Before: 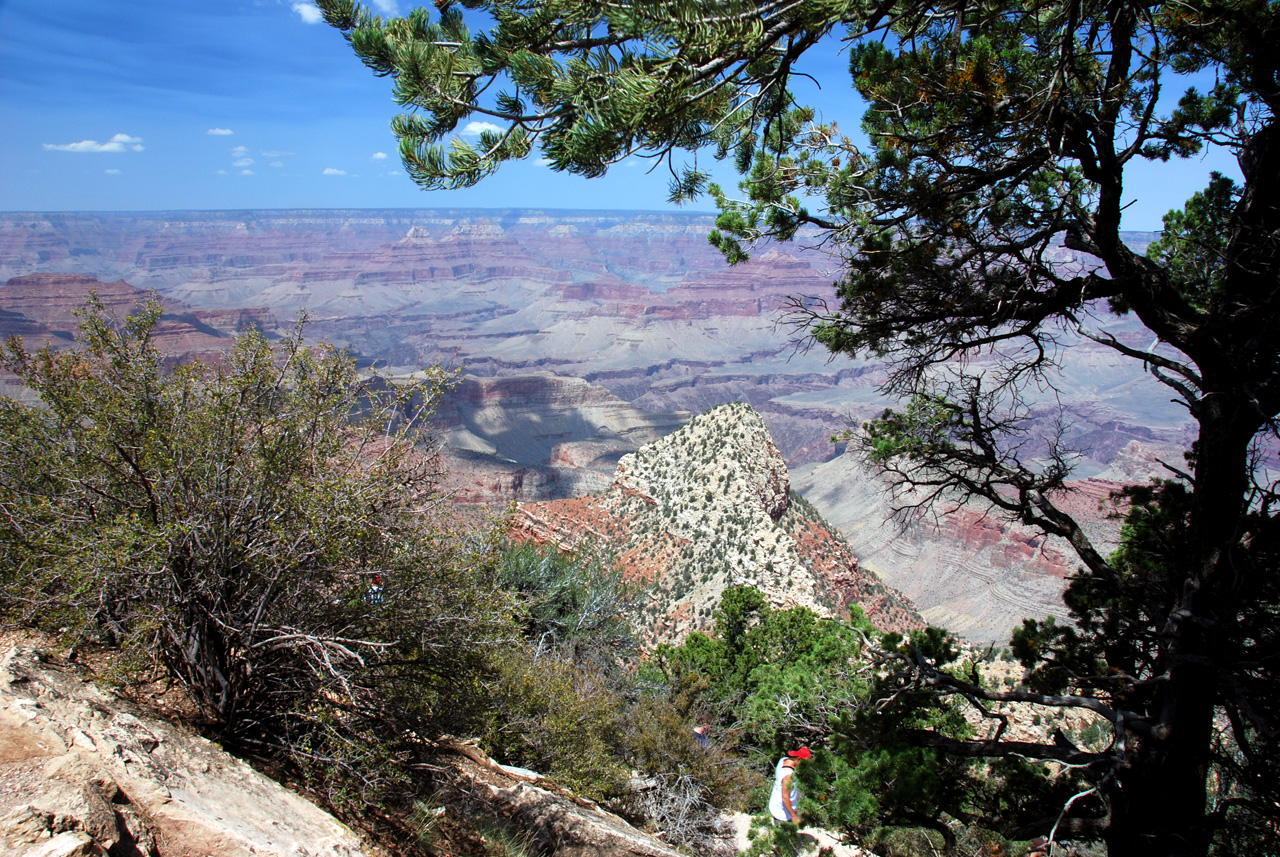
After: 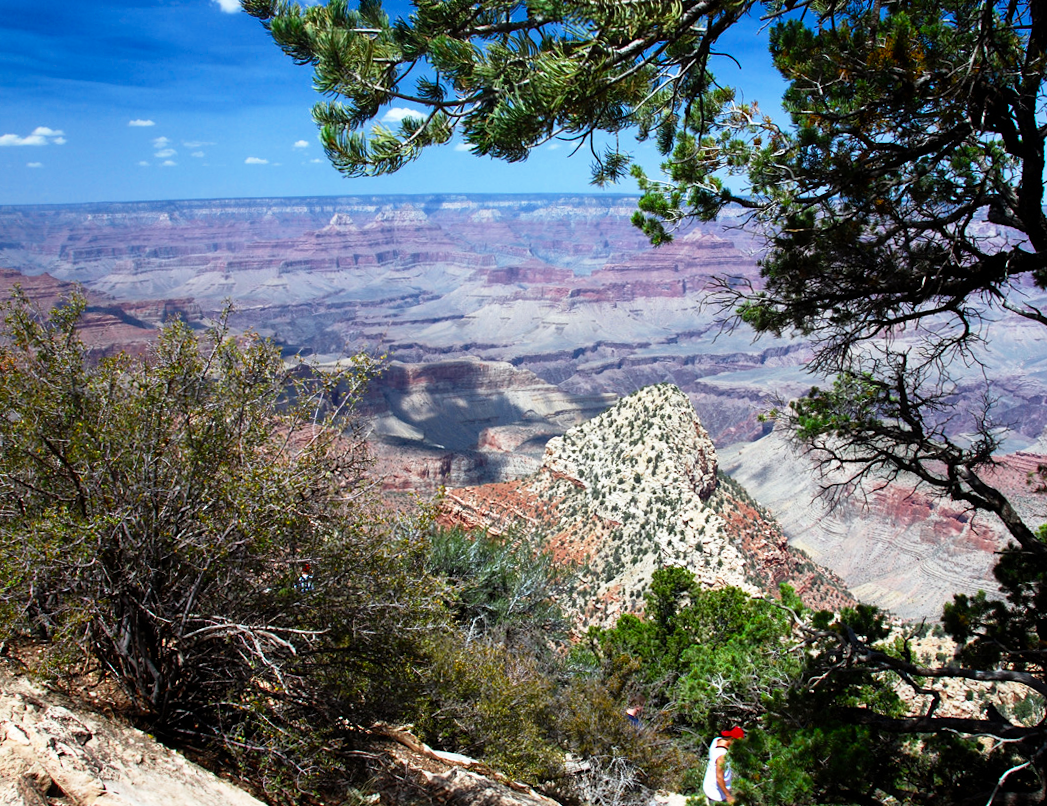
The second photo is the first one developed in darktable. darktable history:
exposure: exposure -0.324 EV, compensate highlight preservation false
color balance rgb: perceptual saturation grading › global saturation 13.141%, perceptual brilliance grading › global brilliance 14.708%, perceptual brilliance grading › shadows -34.857%, saturation formula JzAzBz (2021)
base curve: curves: ch0 [(0, 0) (0.666, 0.806) (1, 1)], preserve colors none
crop and rotate: angle 1.12°, left 4.461%, top 0.652%, right 11.328%, bottom 2.52%
